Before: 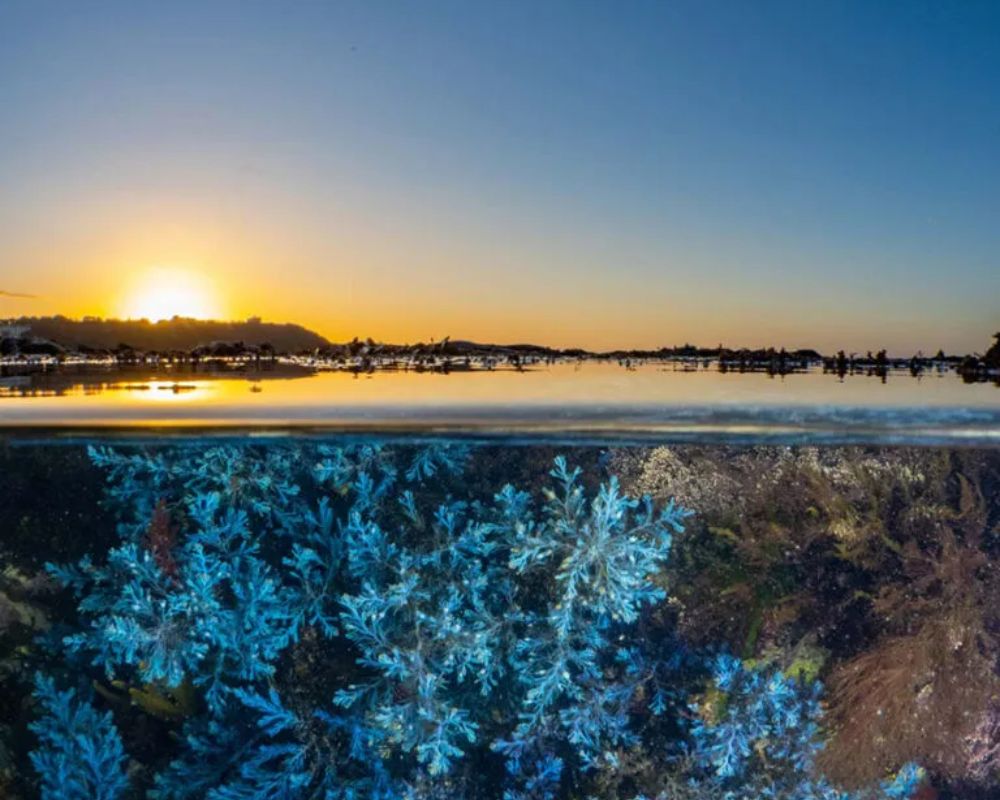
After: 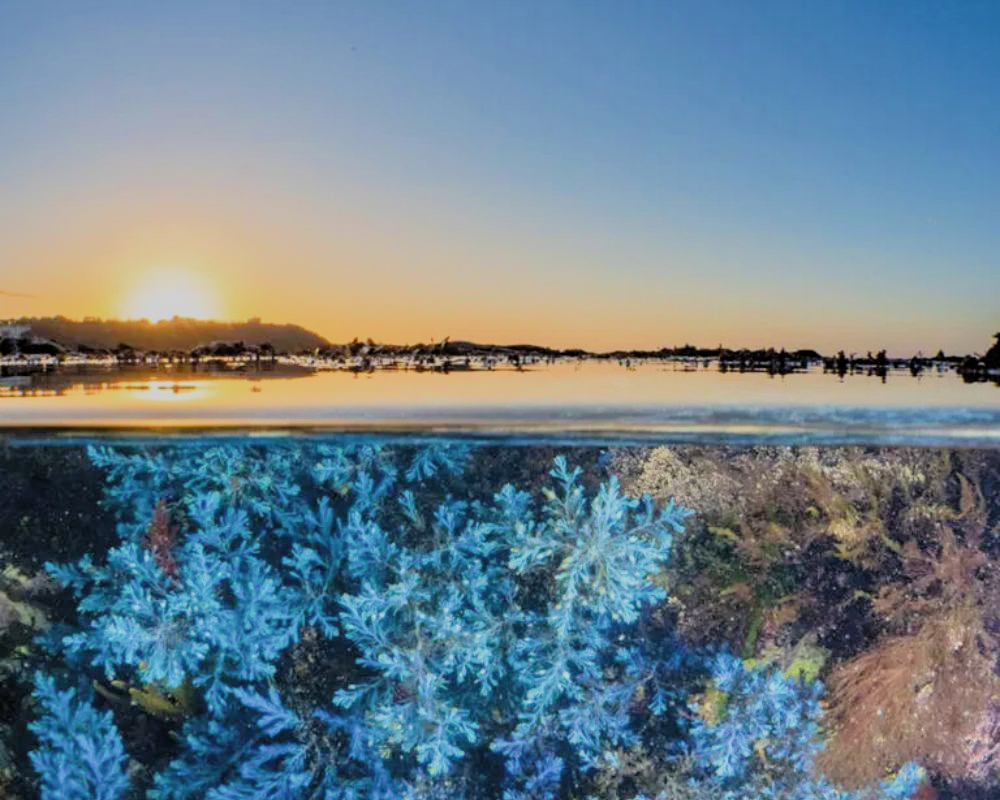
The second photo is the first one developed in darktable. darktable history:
exposure: exposure 0.135 EV, compensate exposure bias true, compensate highlight preservation false
tone equalizer: -8 EV 2 EV, -7 EV 1.96 EV, -6 EV 1.97 EV, -5 EV 2 EV, -4 EV 1.98 EV, -3 EV 1.5 EV, -2 EV 0.975 EV, -1 EV 0.518 EV, smoothing diameter 24.95%, edges refinement/feathering 10.44, preserve details guided filter
filmic rgb: black relative exposure -7.22 EV, white relative exposure 5.38 EV, threshold 3.04 EV, hardness 3.02, color science v4 (2020), enable highlight reconstruction true
